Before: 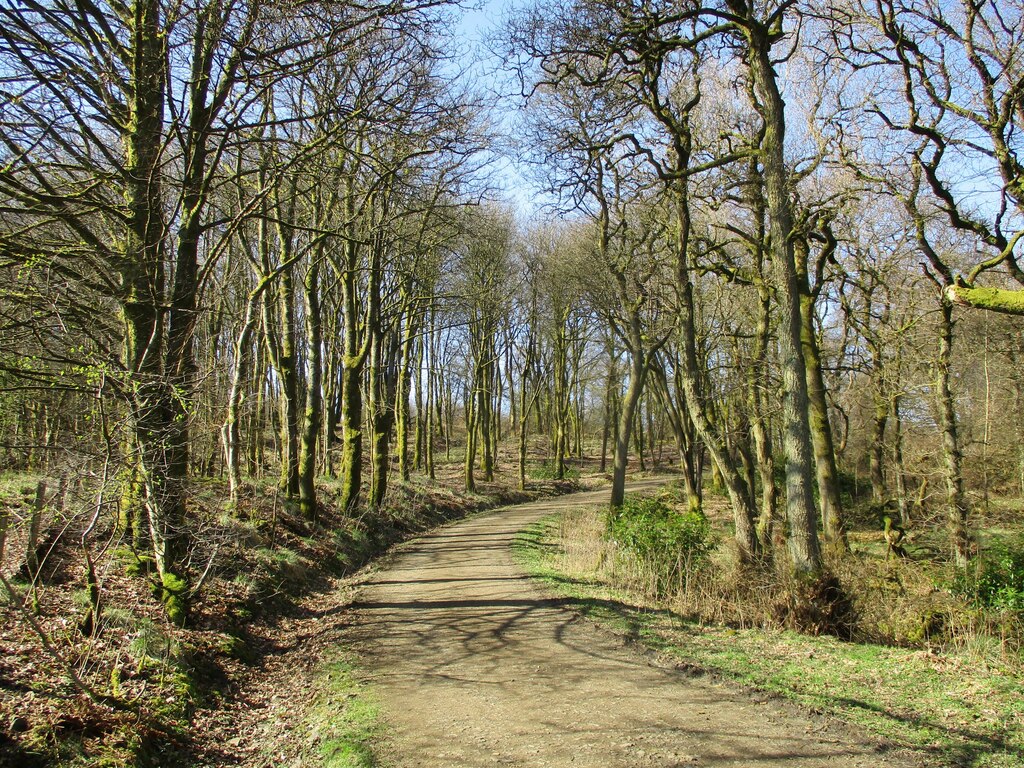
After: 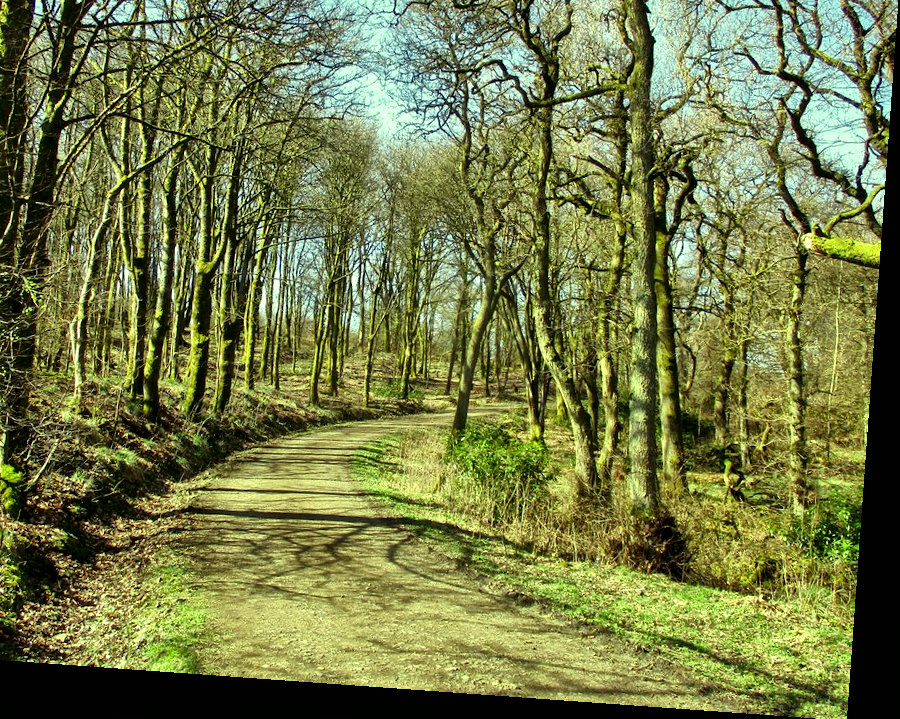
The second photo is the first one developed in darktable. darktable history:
rotate and perspective: rotation 4.1°, automatic cropping off
exposure: exposure -0.05 EV
white balance: red 1.138, green 0.996, blue 0.812
color balance: mode lift, gamma, gain (sRGB), lift [0.997, 0.979, 1.021, 1.011], gamma [1, 1.084, 0.916, 0.998], gain [1, 0.87, 1.13, 1.101], contrast 4.55%, contrast fulcrum 38.24%, output saturation 104.09%
tone equalizer: -8 EV 0.001 EV, -7 EV -0.004 EV, -6 EV 0.009 EV, -5 EV 0.032 EV, -4 EV 0.276 EV, -3 EV 0.644 EV, -2 EV 0.584 EV, -1 EV 0.187 EV, +0 EV 0.024 EV
local contrast: mode bilateral grid, contrast 20, coarseness 20, detail 150%, midtone range 0.2
contrast brightness saturation: contrast 0.07, brightness -0.13, saturation 0.06
crop: left 16.315%, top 14.246%
